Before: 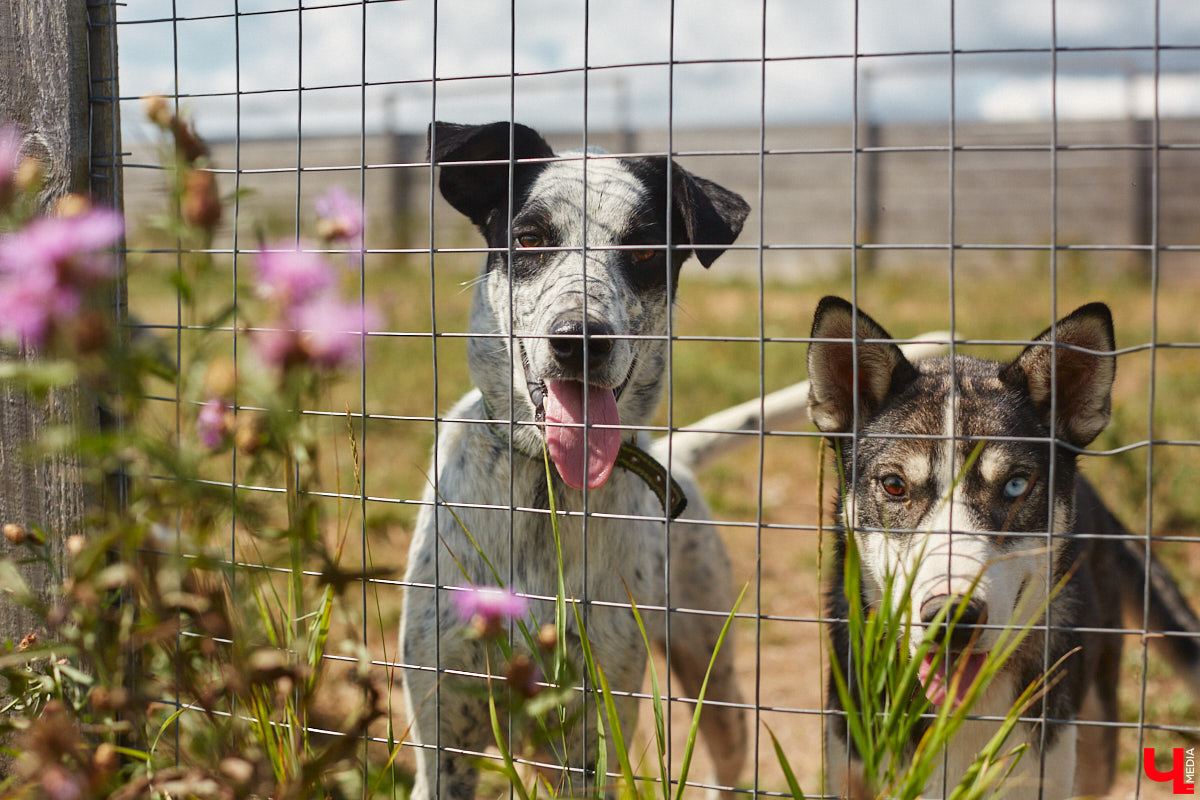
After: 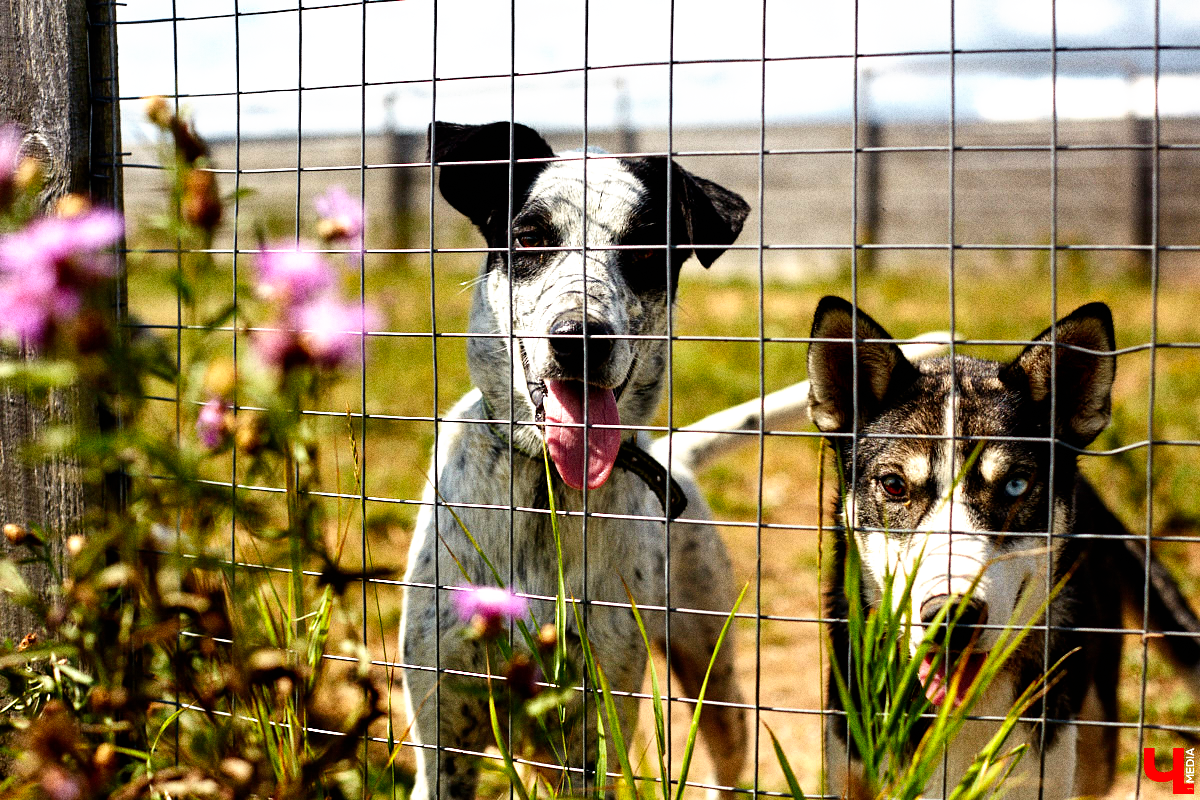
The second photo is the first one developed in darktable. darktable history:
filmic rgb: black relative exposure -8.2 EV, white relative exposure 2.2 EV, threshold 3 EV, hardness 7.11, latitude 85.74%, contrast 1.696, highlights saturation mix -4%, shadows ↔ highlights balance -2.69%, preserve chrominance no, color science v5 (2021), contrast in shadows safe, contrast in highlights safe, enable highlight reconstruction true
grain: coarseness 0.09 ISO, strength 40%
